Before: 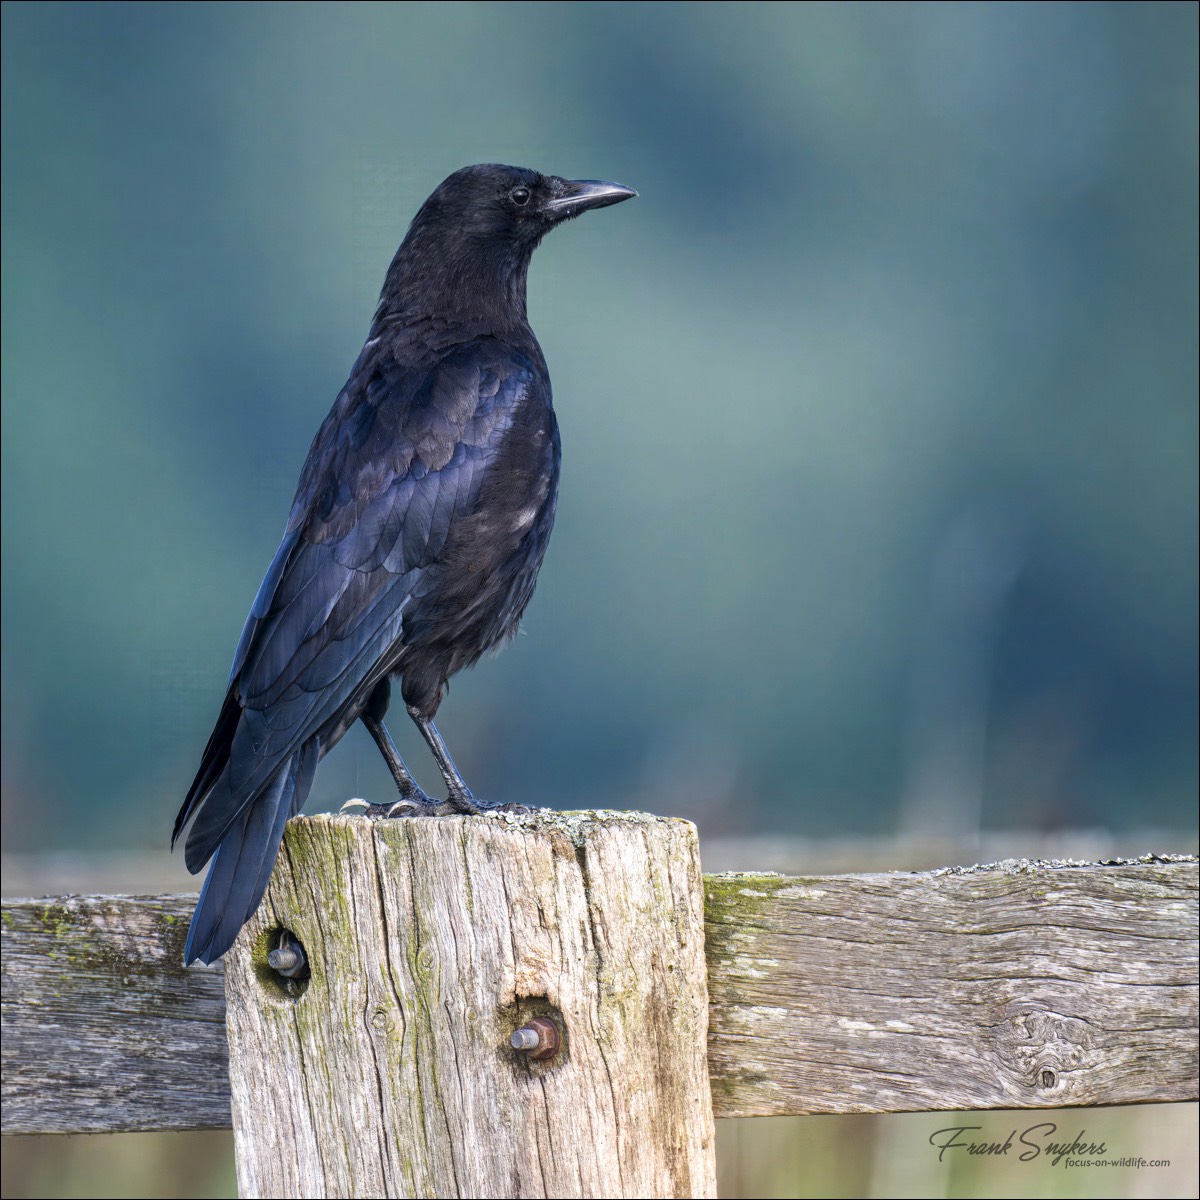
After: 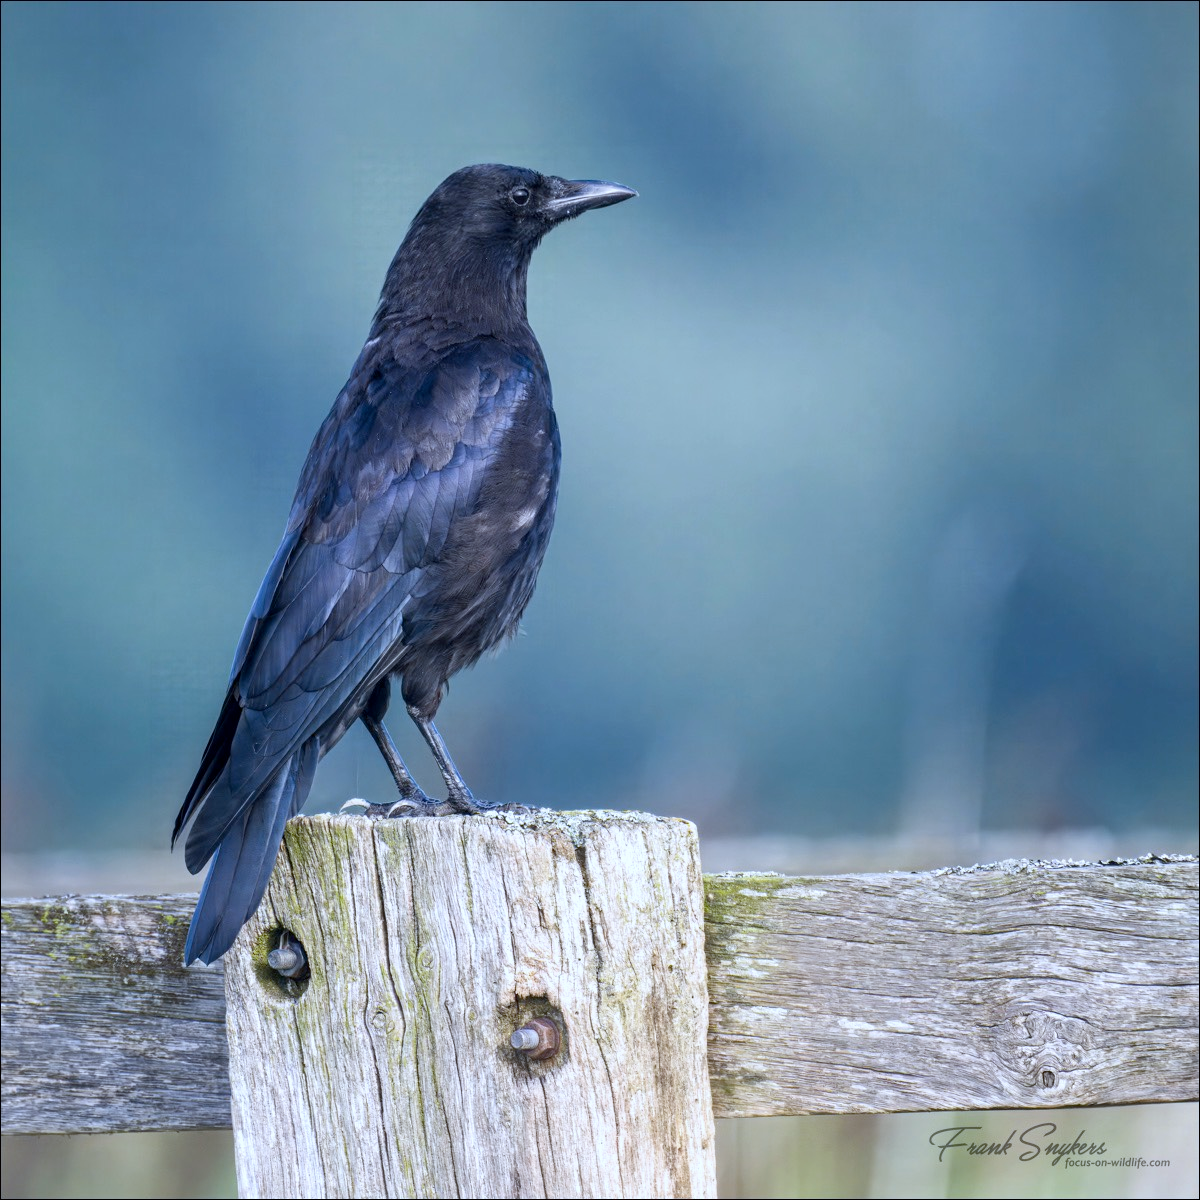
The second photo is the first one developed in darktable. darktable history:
contrast brightness saturation: contrast 0.08, saturation 0.02
white balance: red 0.926, green 1.003, blue 1.133
